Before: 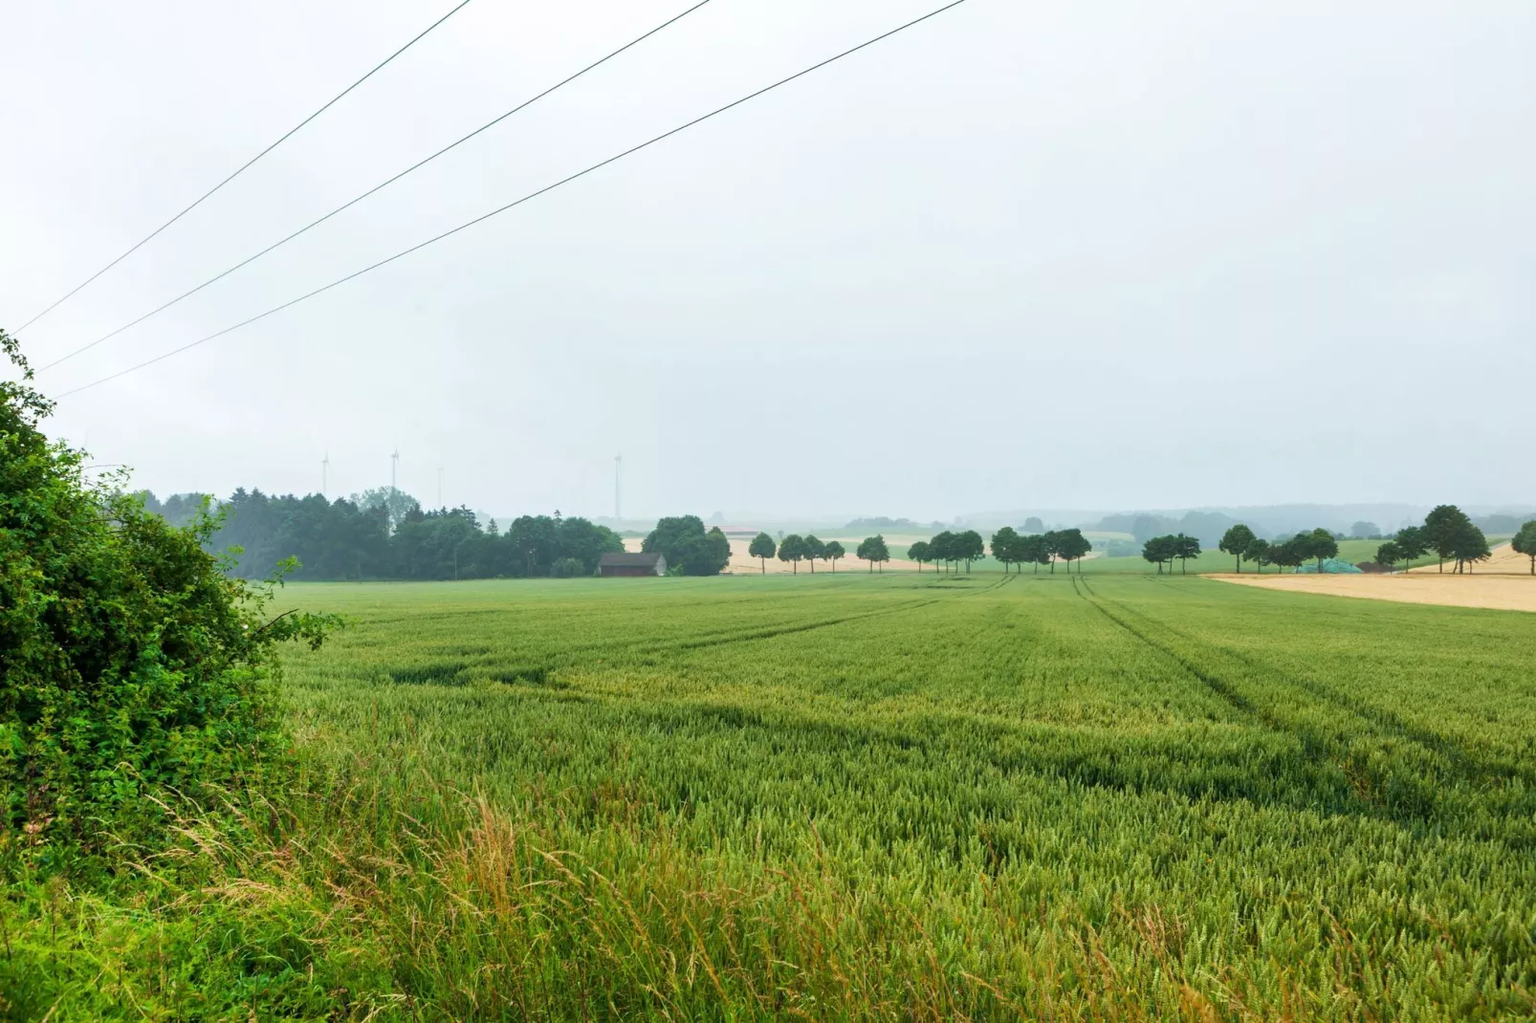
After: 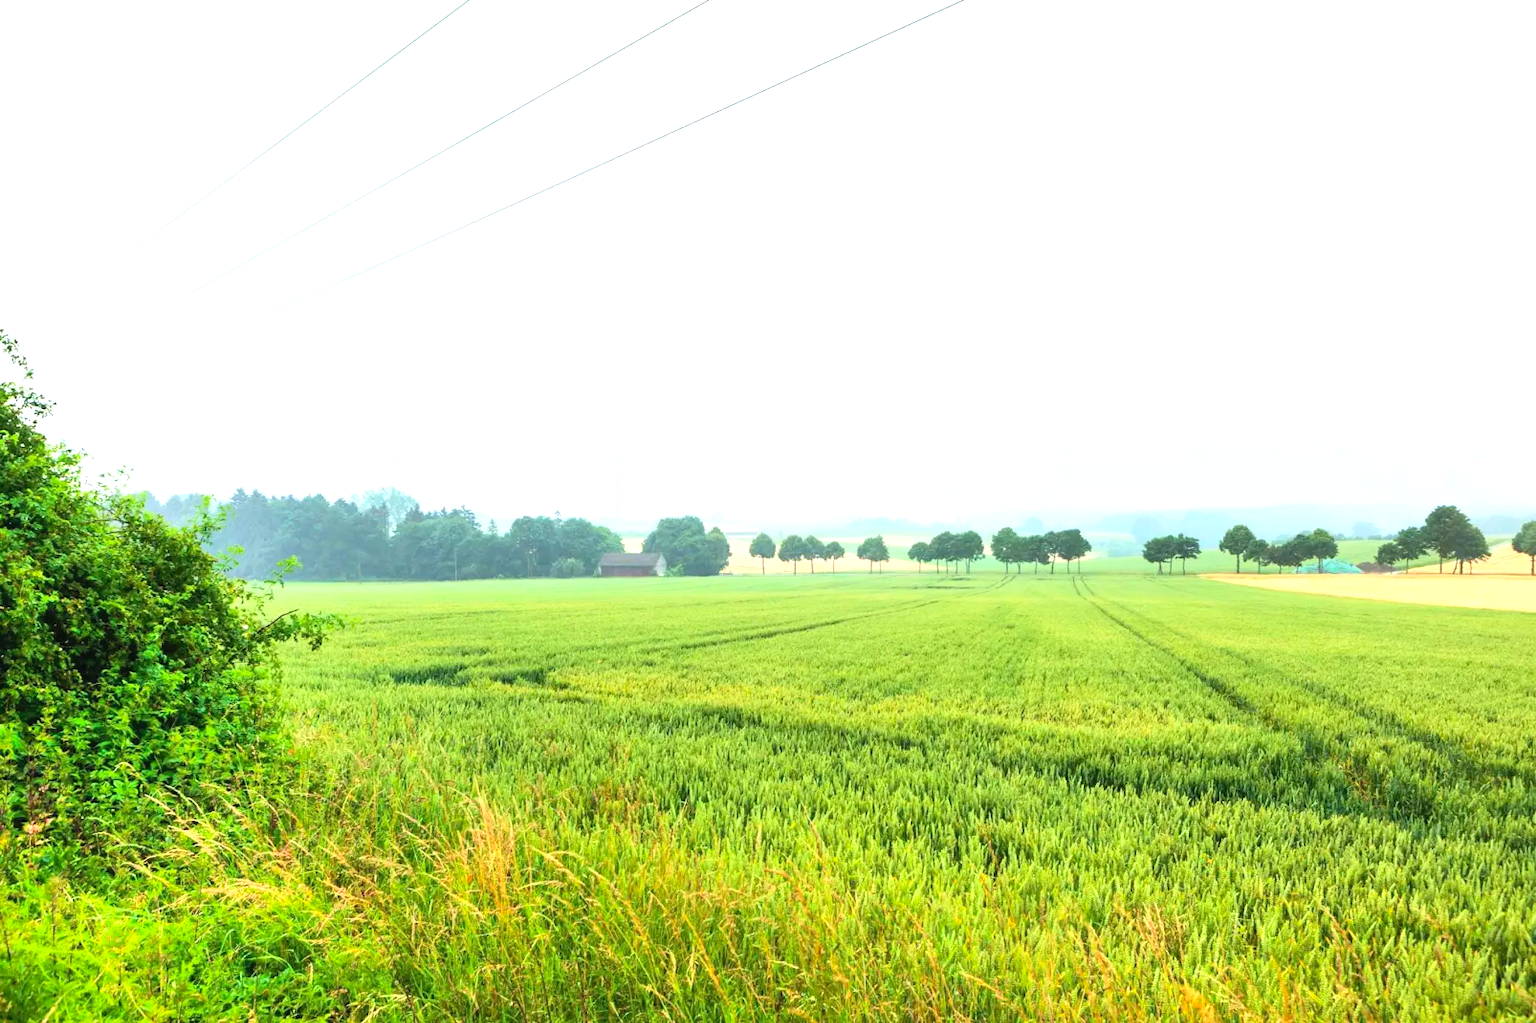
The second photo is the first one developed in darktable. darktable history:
contrast brightness saturation: contrast 0.197, brightness 0.169, saturation 0.221
exposure: black level correction -0.001, exposure 0.907 EV, compensate exposure bias true, compensate highlight preservation false
